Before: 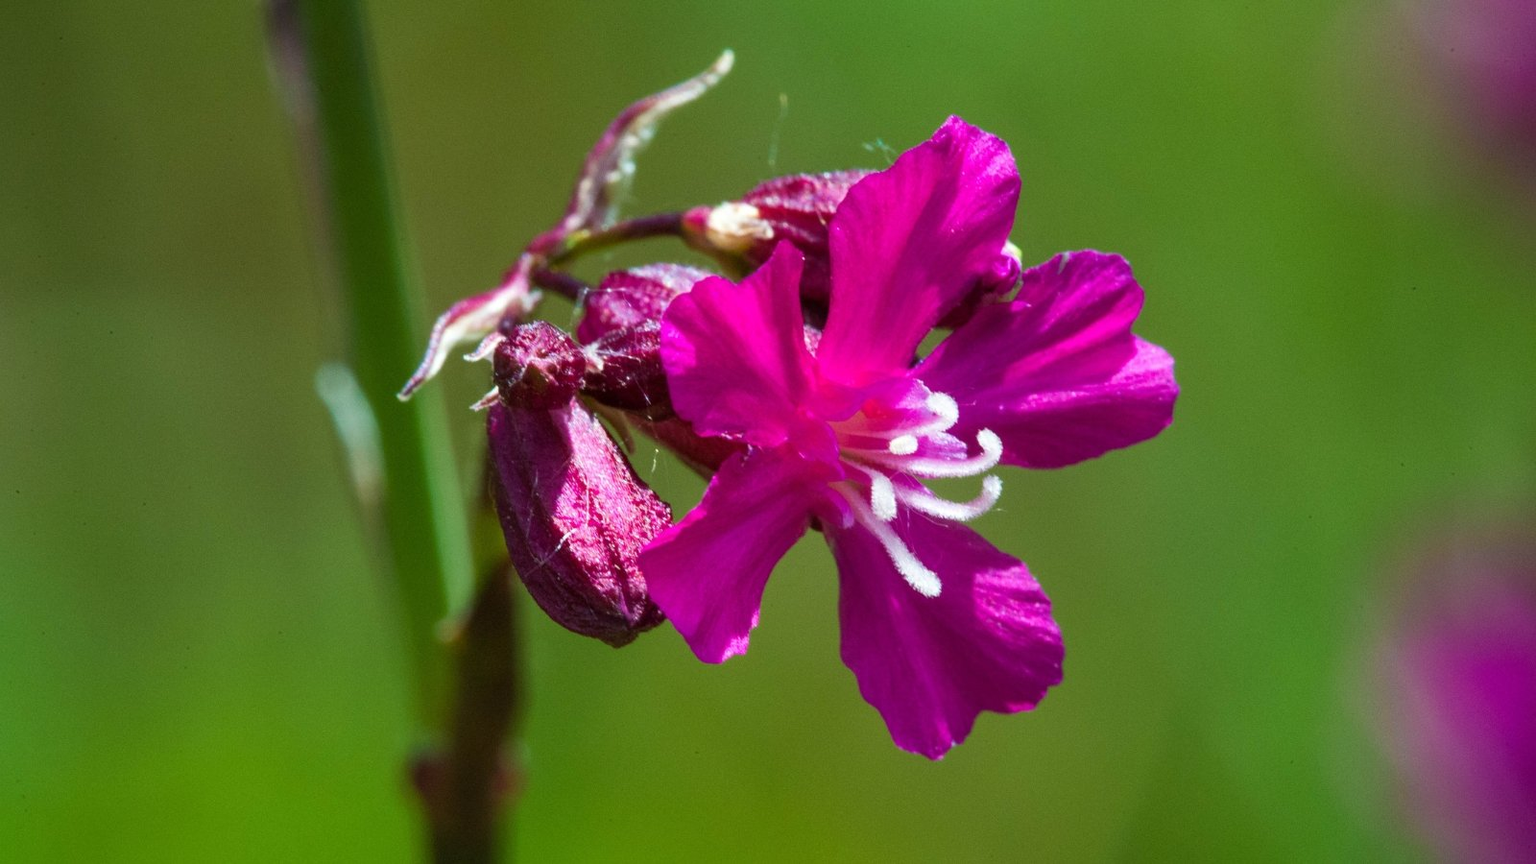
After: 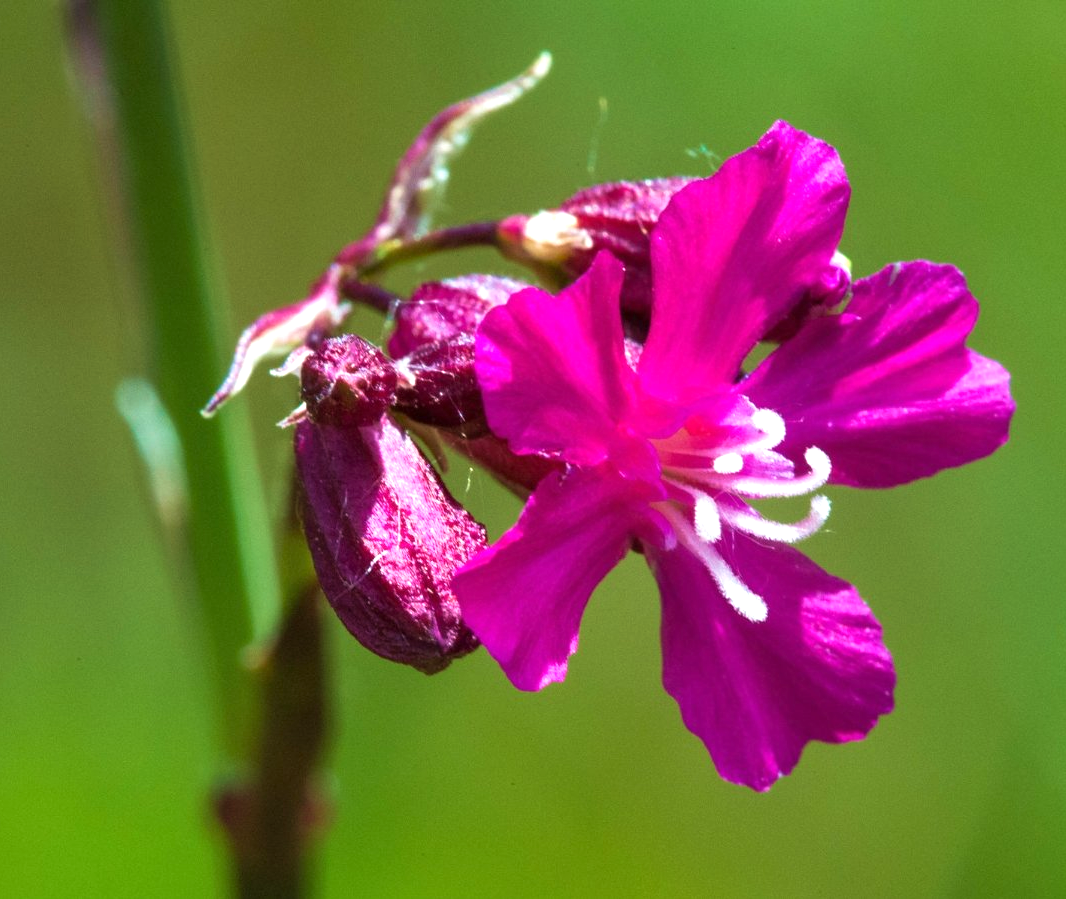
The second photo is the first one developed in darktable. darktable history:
velvia: on, module defaults
crop and rotate: left 13.409%, right 19.924%
rotate and perspective: automatic cropping original format, crop left 0, crop top 0
exposure: exposure 0.515 EV, compensate highlight preservation false
